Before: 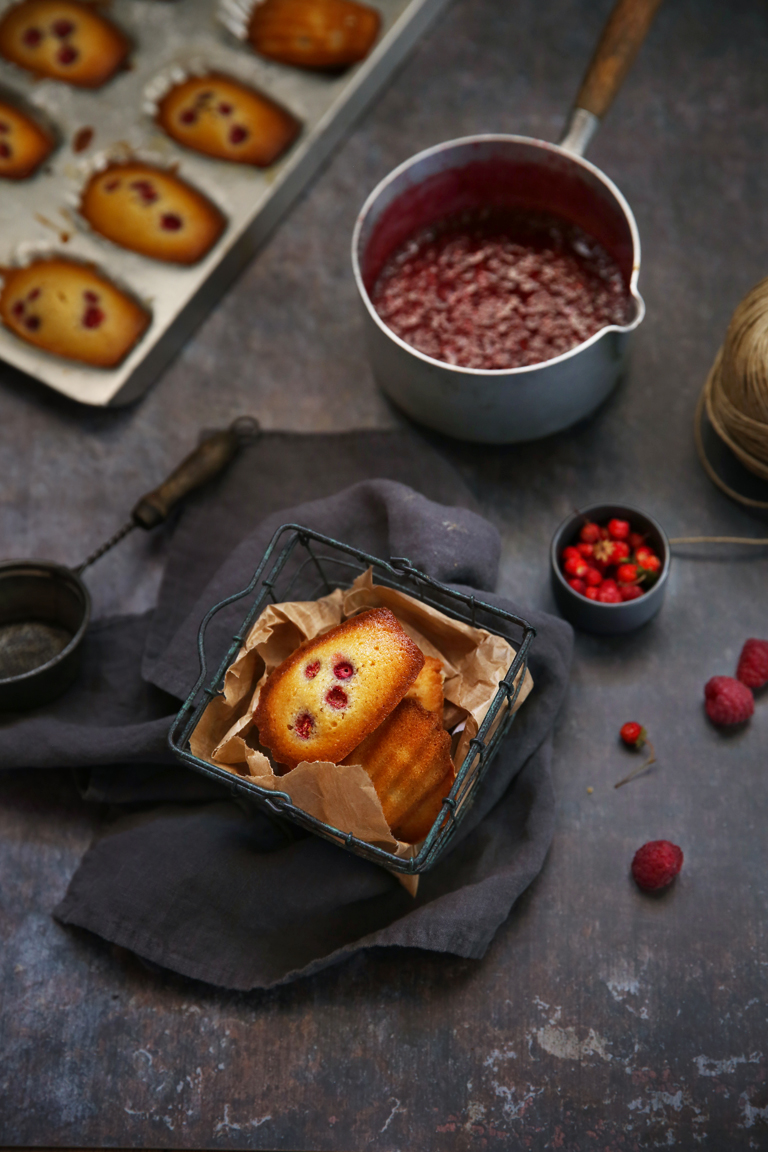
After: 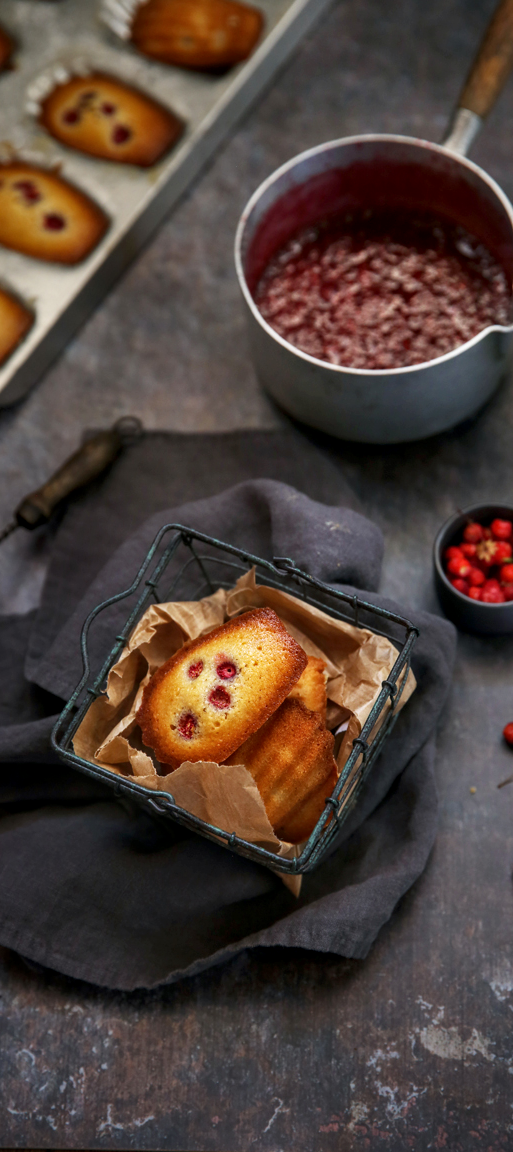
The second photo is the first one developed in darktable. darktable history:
crop and rotate: left 15.356%, right 17.822%
local contrast: on, module defaults
